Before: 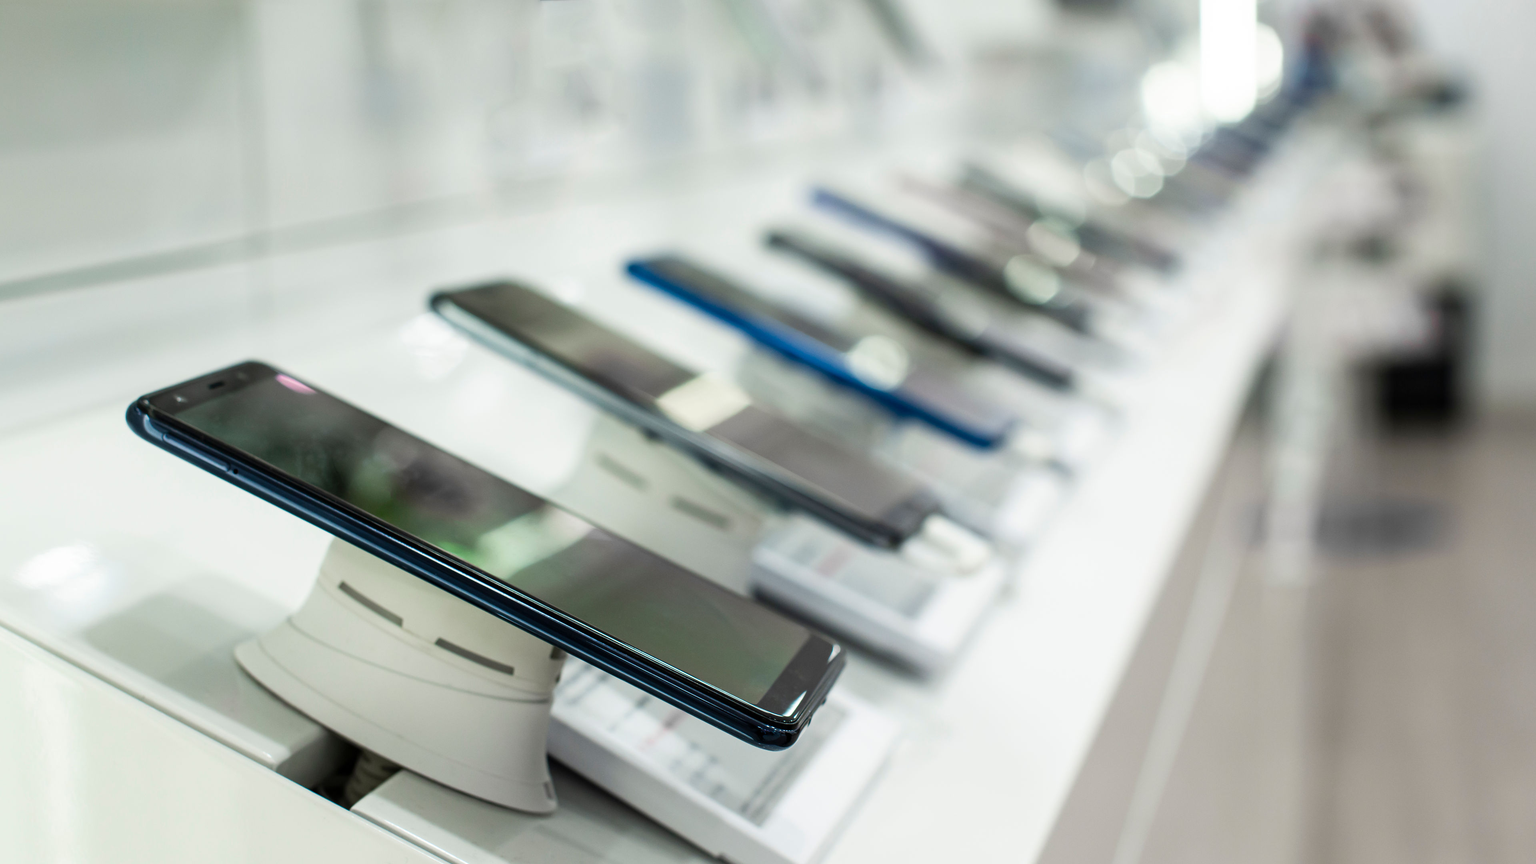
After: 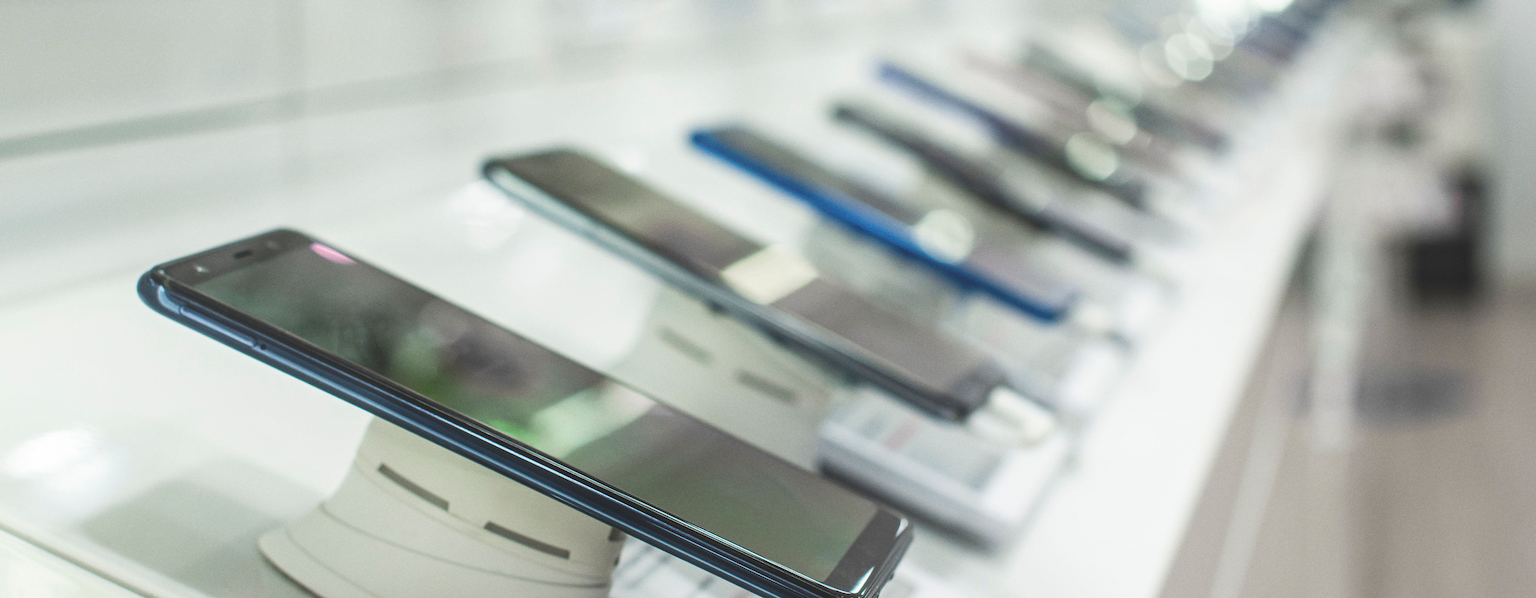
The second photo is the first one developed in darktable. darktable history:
crop: top 11.038%, bottom 13.962%
exposure: black level correction -0.005, exposure 0.054 EV, compensate highlight preservation false
rotate and perspective: rotation -0.013°, lens shift (vertical) -0.027, lens shift (horizontal) 0.178, crop left 0.016, crop right 0.989, crop top 0.082, crop bottom 0.918
local contrast: highlights 48%, shadows 0%, detail 100%
grain: coarseness 0.09 ISO
